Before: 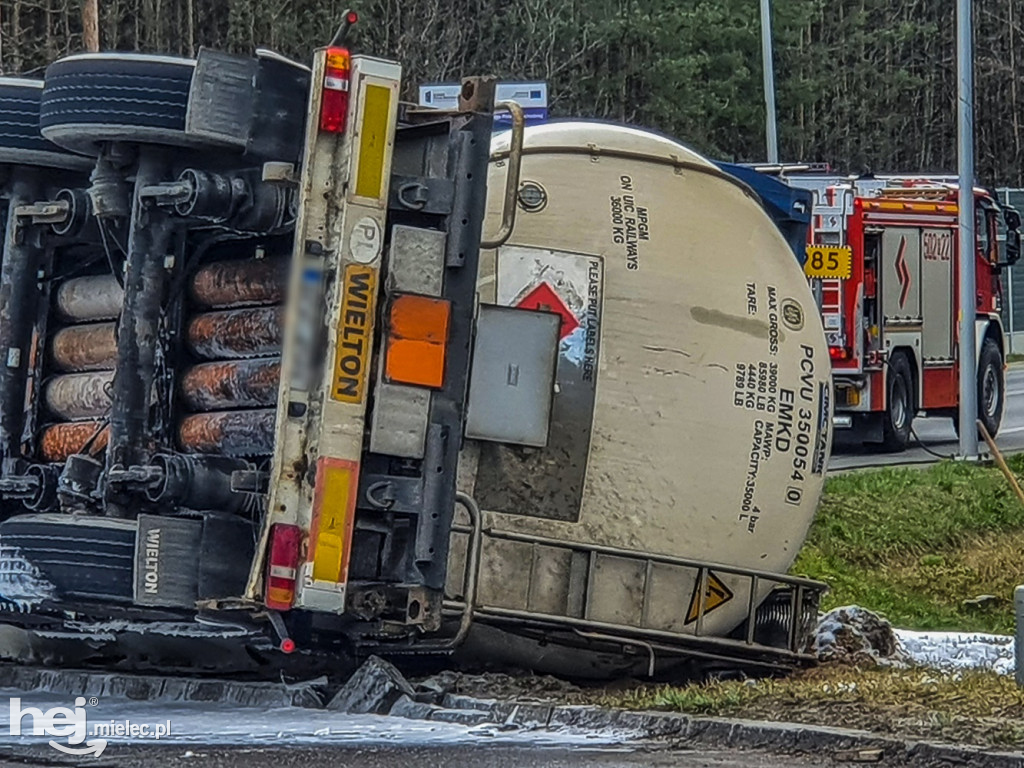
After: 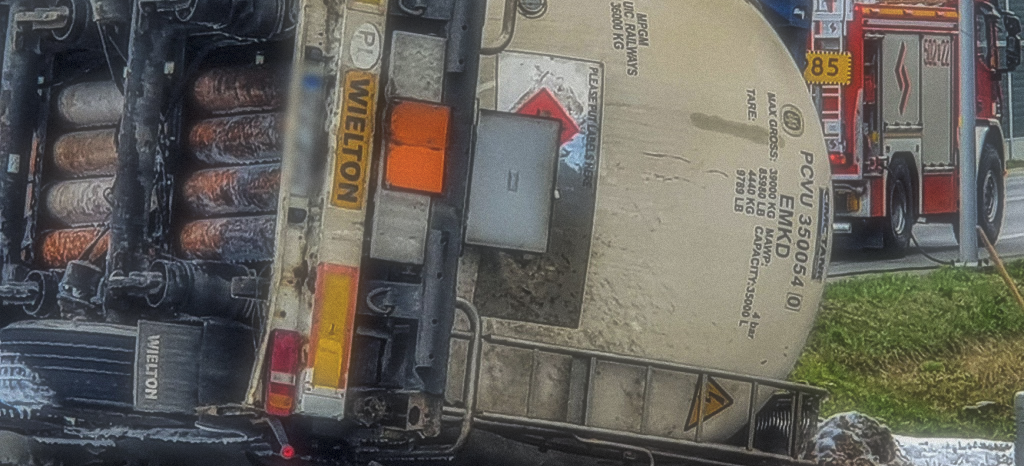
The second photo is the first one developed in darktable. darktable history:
soften: size 60.24%, saturation 65.46%, brightness 0.506 EV, mix 25.7%
crop and rotate: top 25.357%, bottom 13.942%
grain: mid-tones bias 0%
